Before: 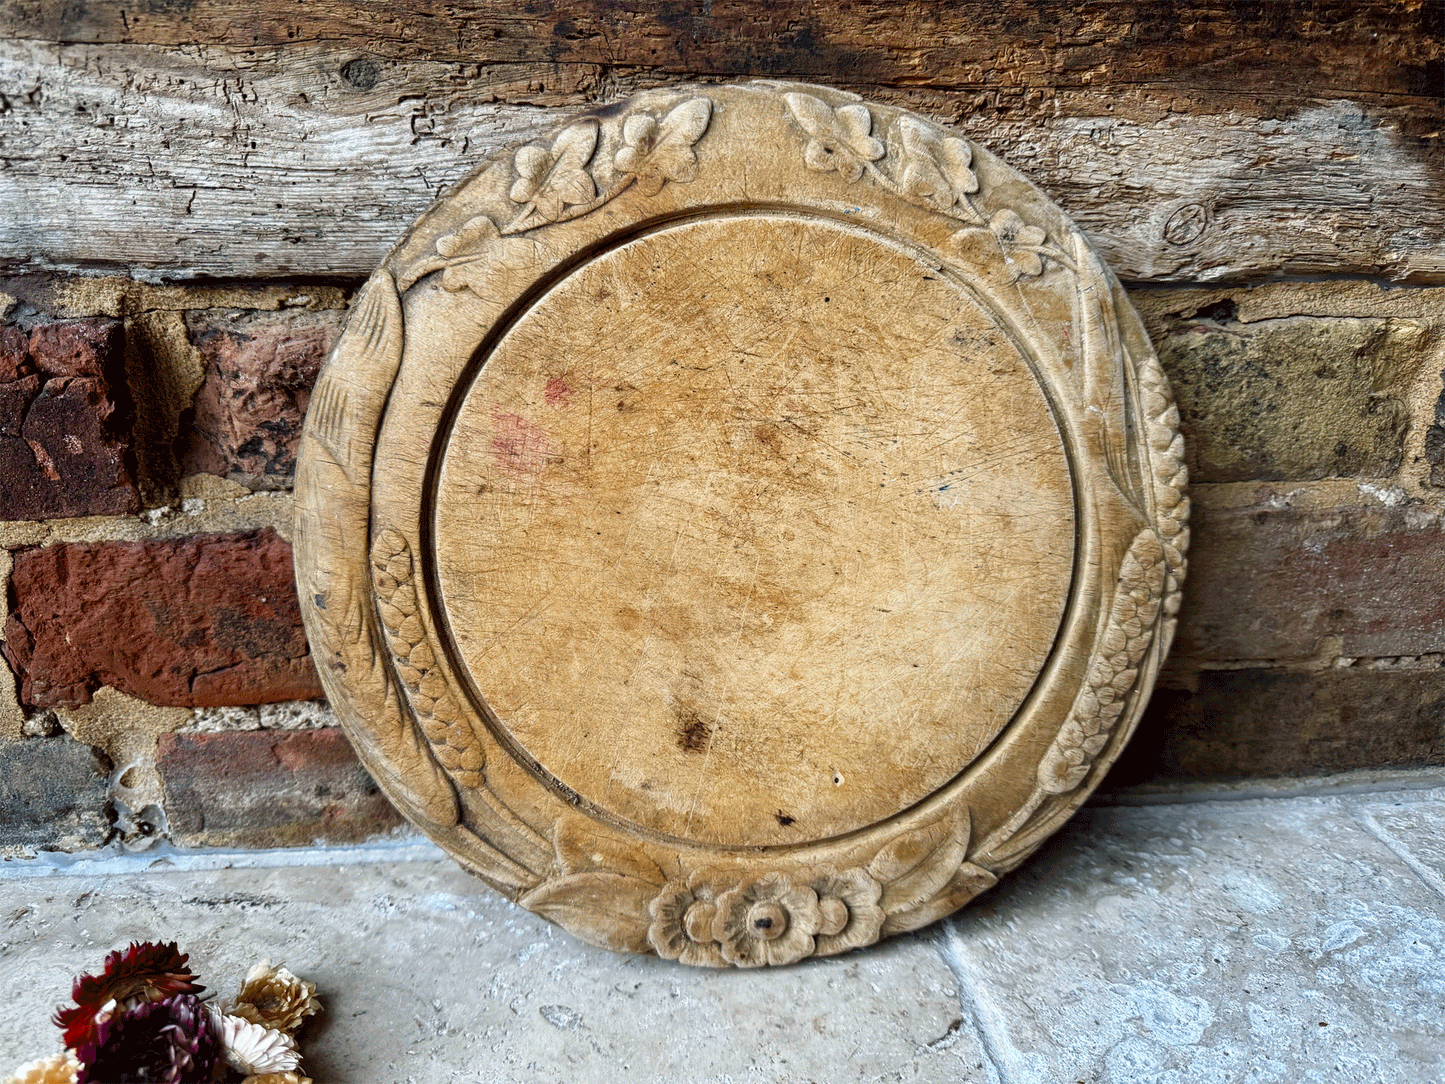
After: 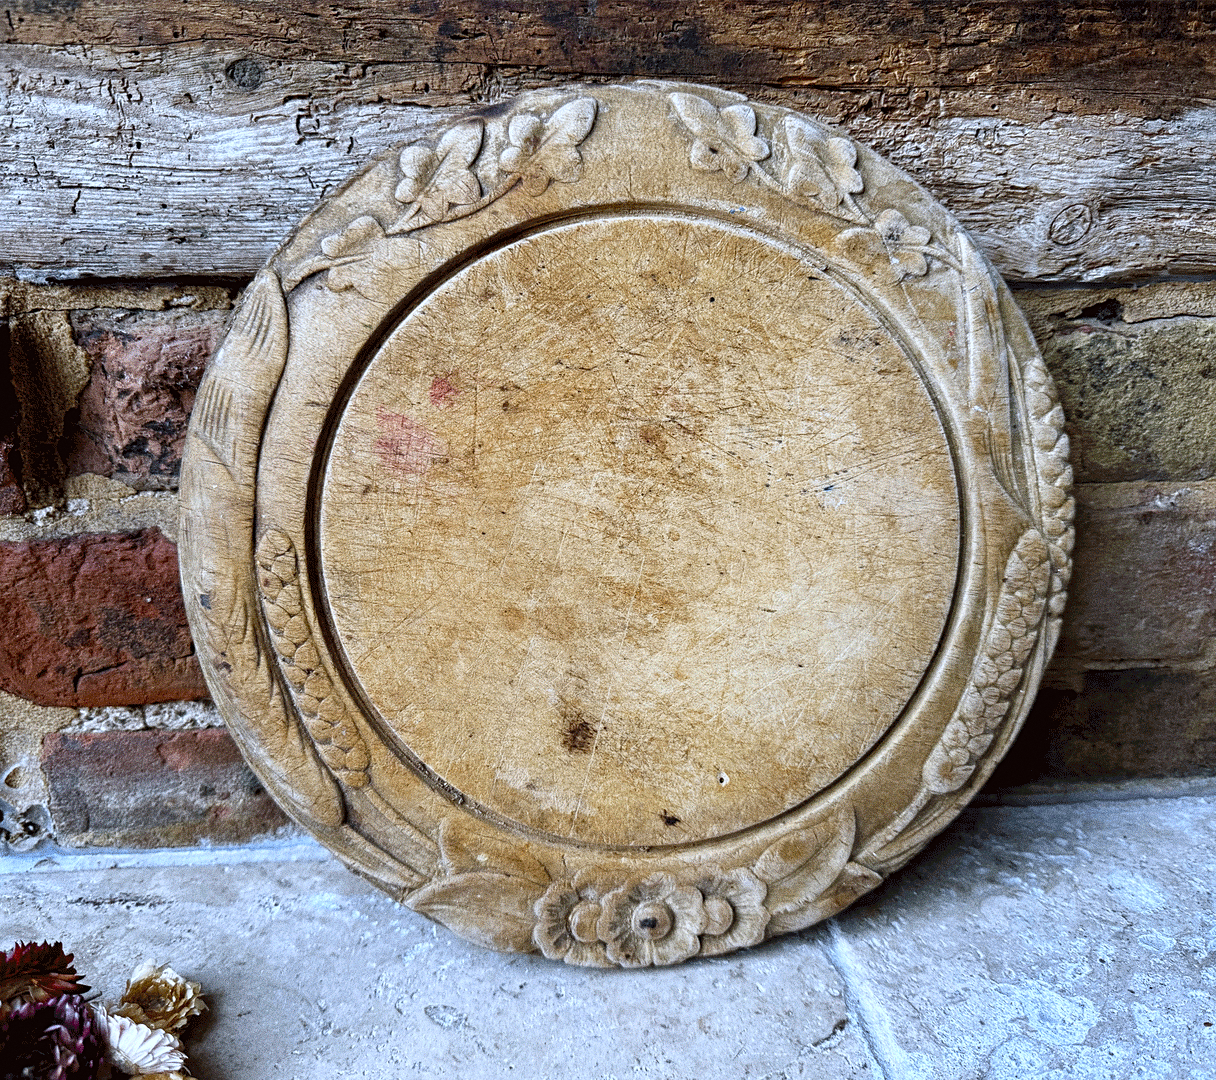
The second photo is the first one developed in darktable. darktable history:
crop: left 8.026%, right 7.374%
sharpen: amount 0.2
grain: coarseness 0.09 ISO, strength 40%
white balance: red 0.948, green 1.02, blue 1.176
